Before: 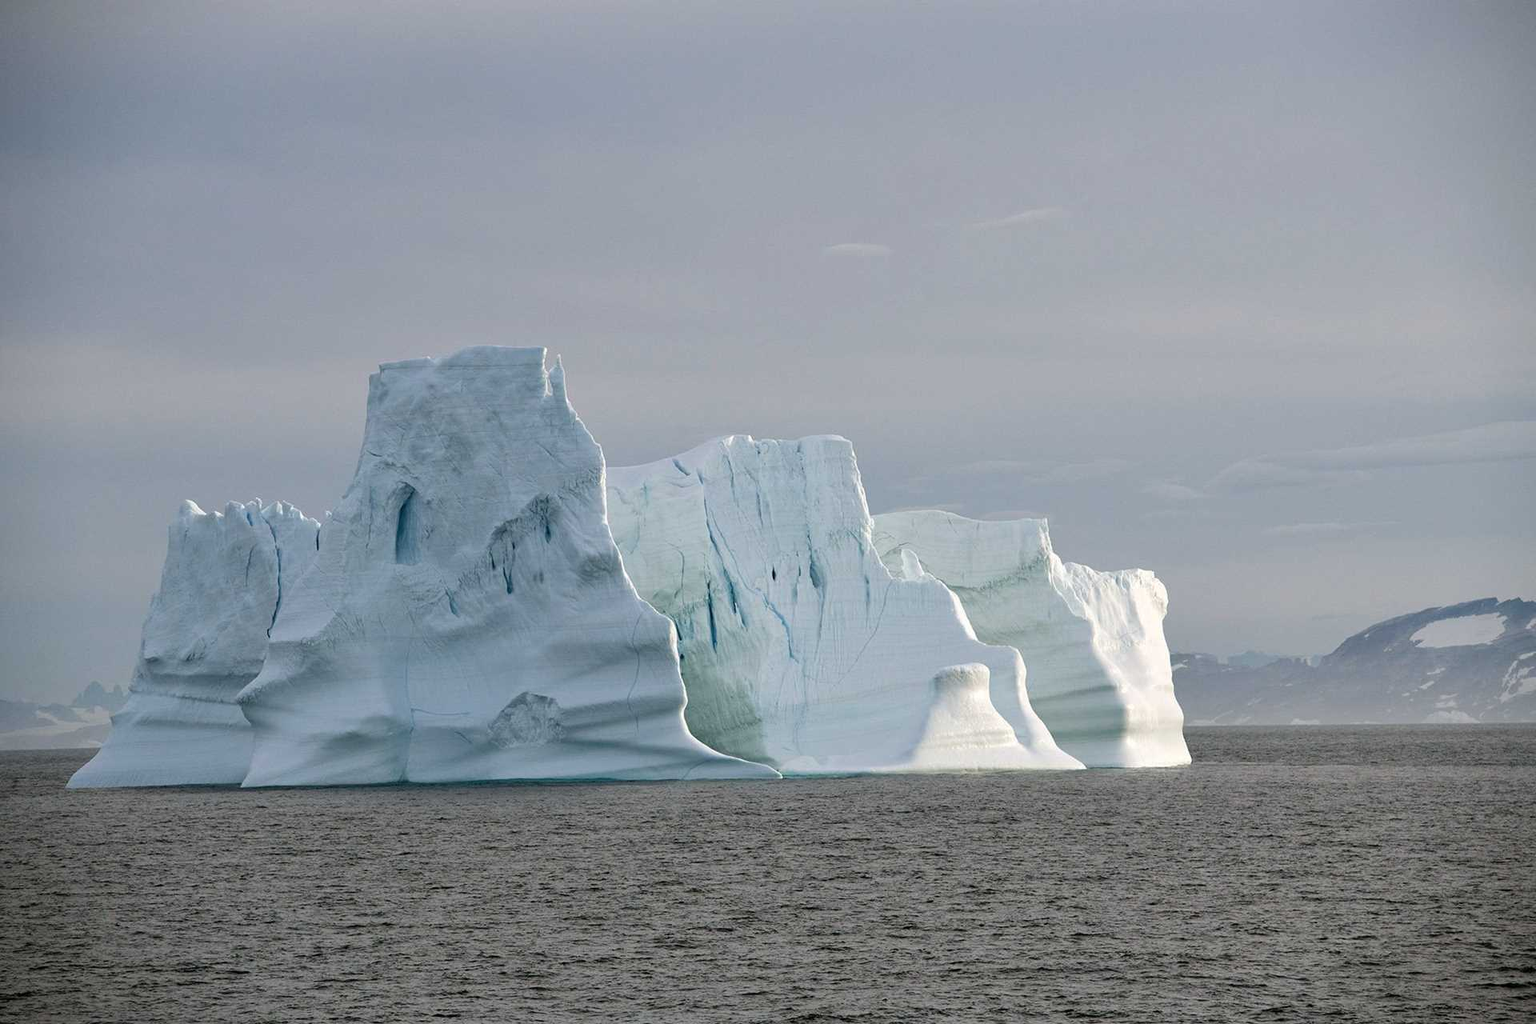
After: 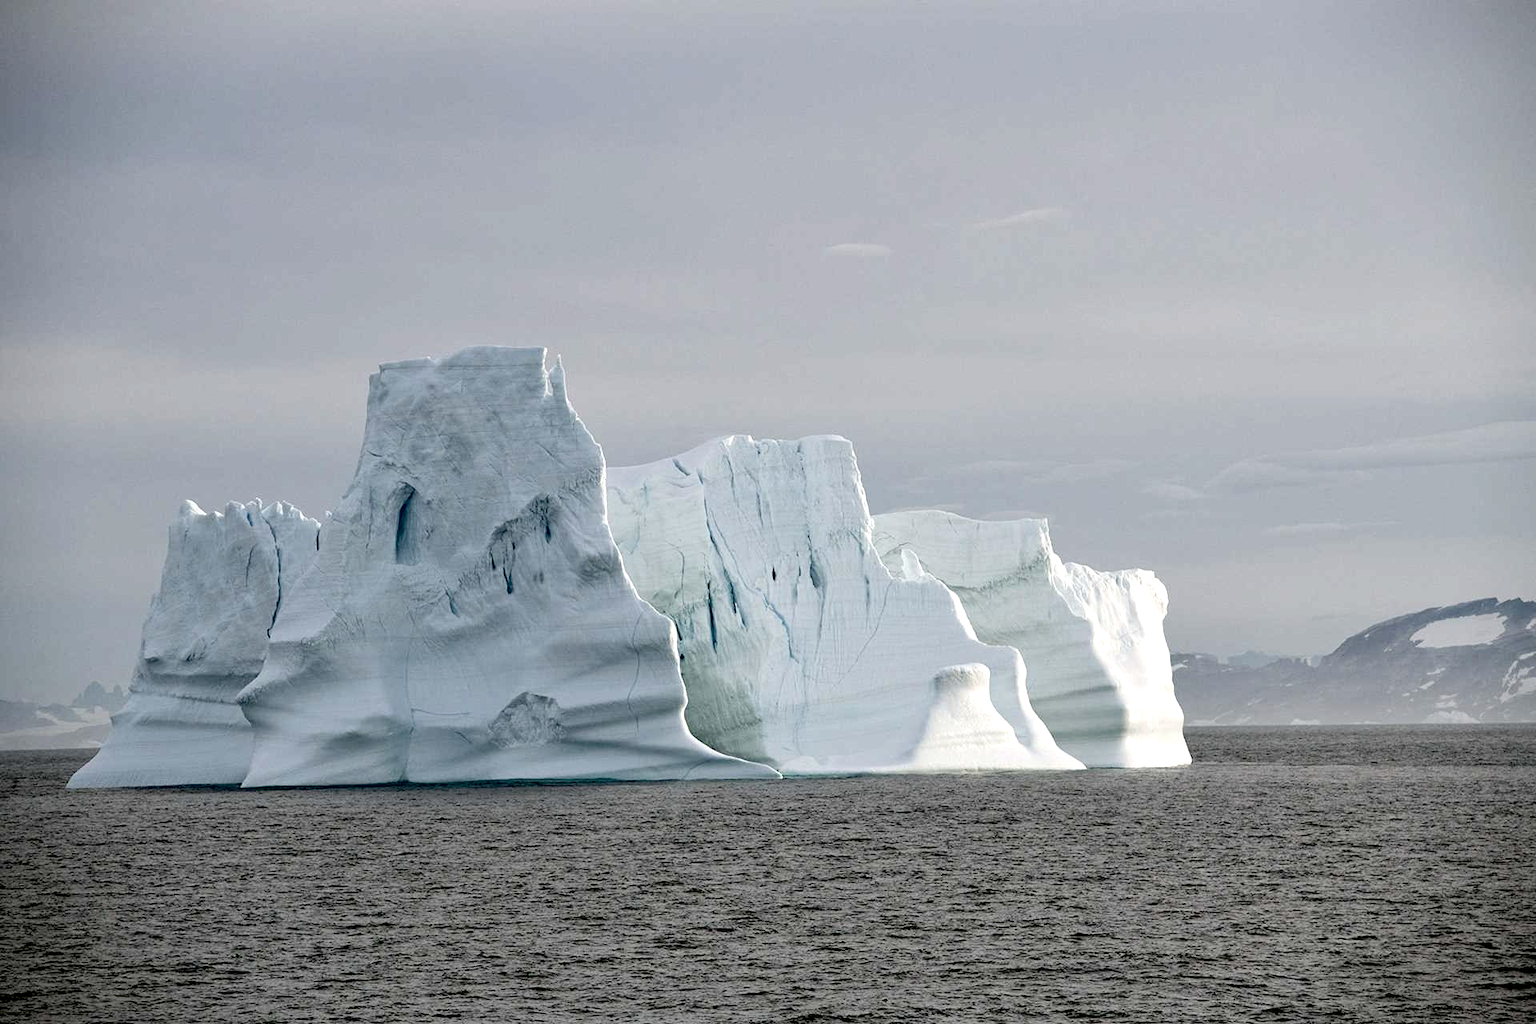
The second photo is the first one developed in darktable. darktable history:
exposure: black level correction 0.03, exposure 0.319 EV, compensate highlight preservation false
contrast brightness saturation: contrast 0.097, saturation -0.352
